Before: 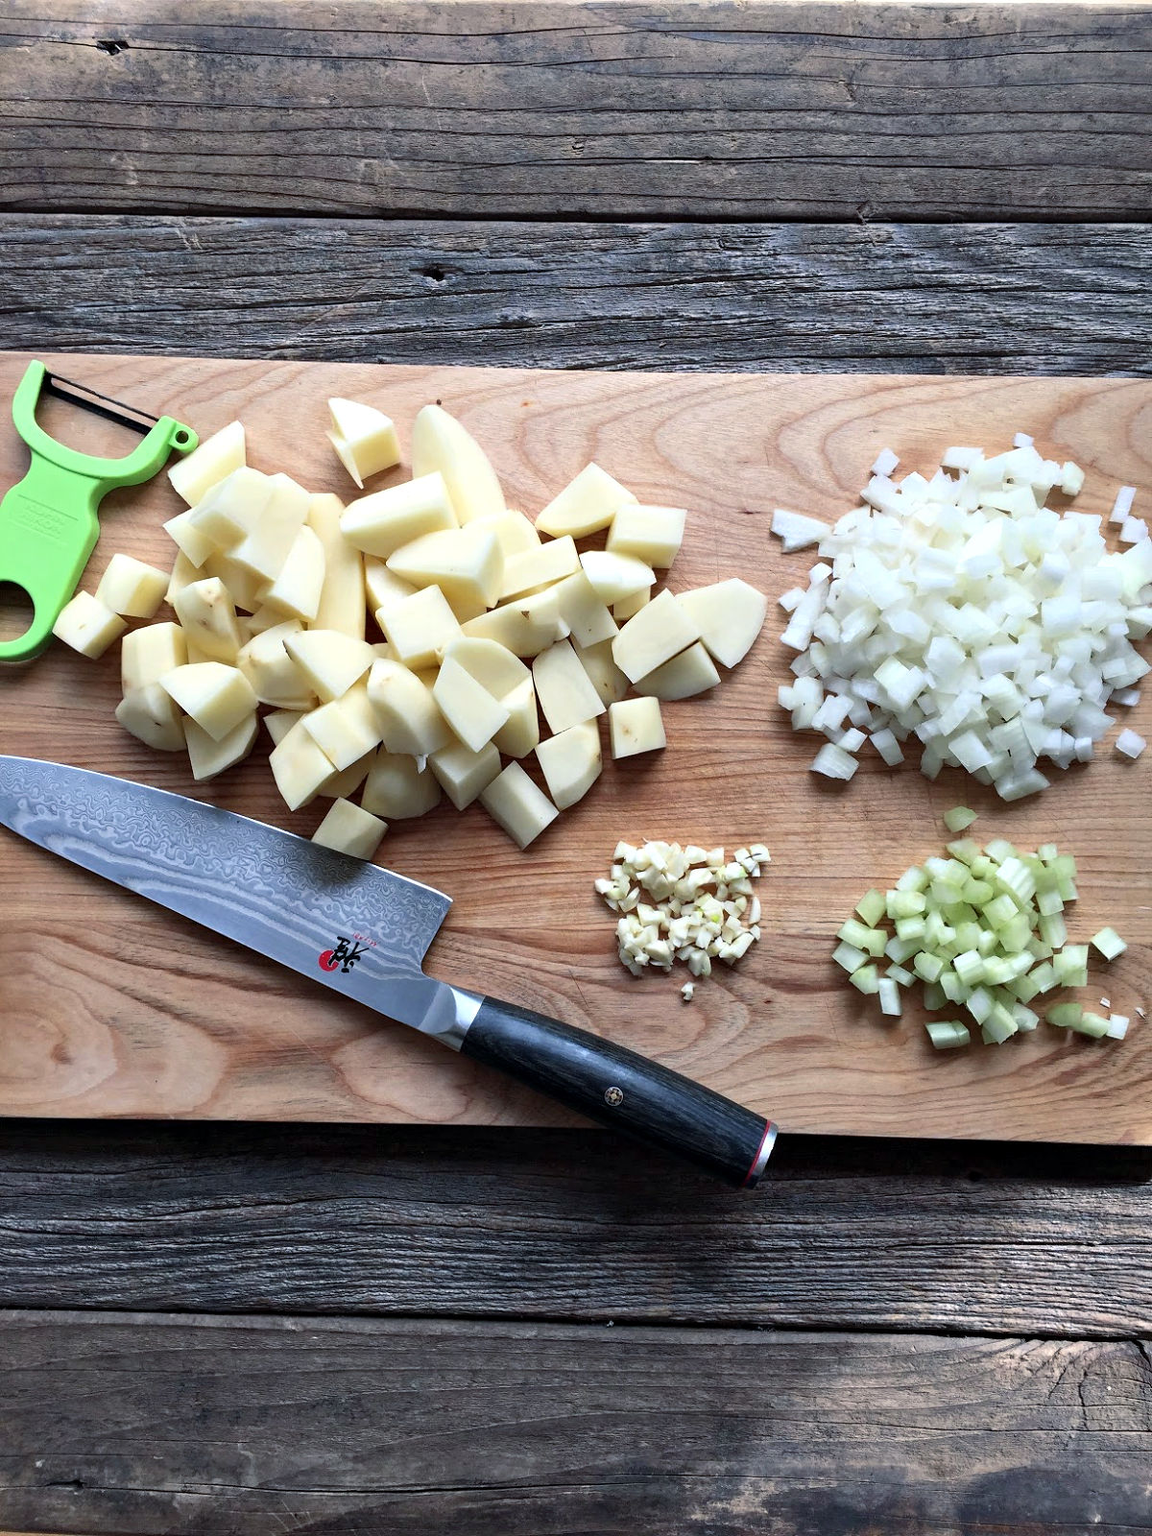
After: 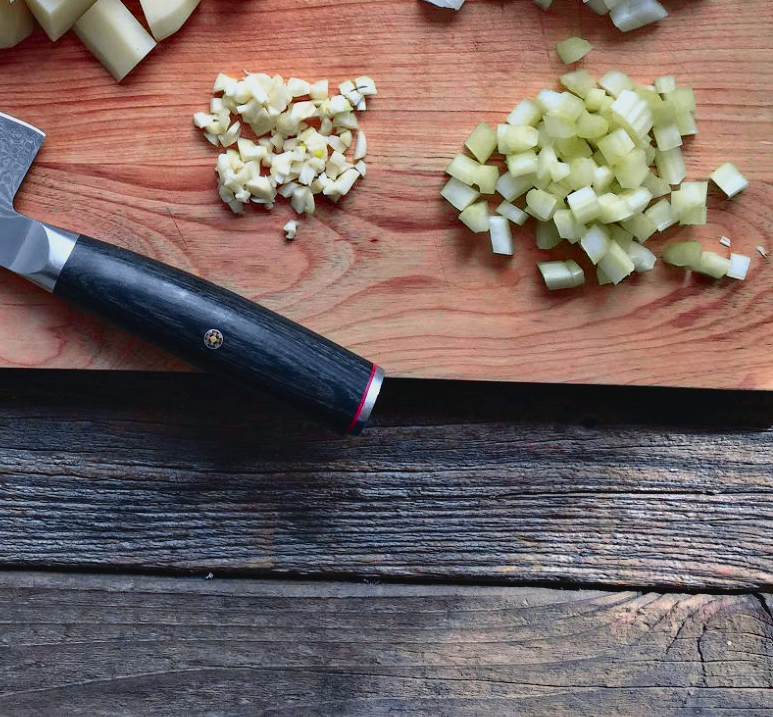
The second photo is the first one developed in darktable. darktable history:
crop and rotate: left 35.509%, top 50.238%, bottom 4.934%
tone equalizer: -8 EV 0.25 EV, -7 EV 0.417 EV, -6 EV 0.417 EV, -5 EV 0.25 EV, -3 EV -0.25 EV, -2 EV -0.417 EV, -1 EV -0.417 EV, +0 EV -0.25 EV, edges refinement/feathering 500, mask exposure compensation -1.57 EV, preserve details guided filter
tone curve: curves: ch0 [(0, 0.036) (0.119, 0.115) (0.466, 0.498) (0.715, 0.767) (0.817, 0.865) (1, 0.998)]; ch1 [(0, 0) (0.377, 0.416) (0.44, 0.461) (0.487, 0.49) (0.514, 0.517) (0.536, 0.577) (0.66, 0.724) (1, 1)]; ch2 [(0, 0) (0.38, 0.405) (0.463, 0.443) (0.492, 0.486) (0.526, 0.541) (0.578, 0.598) (0.653, 0.698) (1, 1)], color space Lab, independent channels, preserve colors none
